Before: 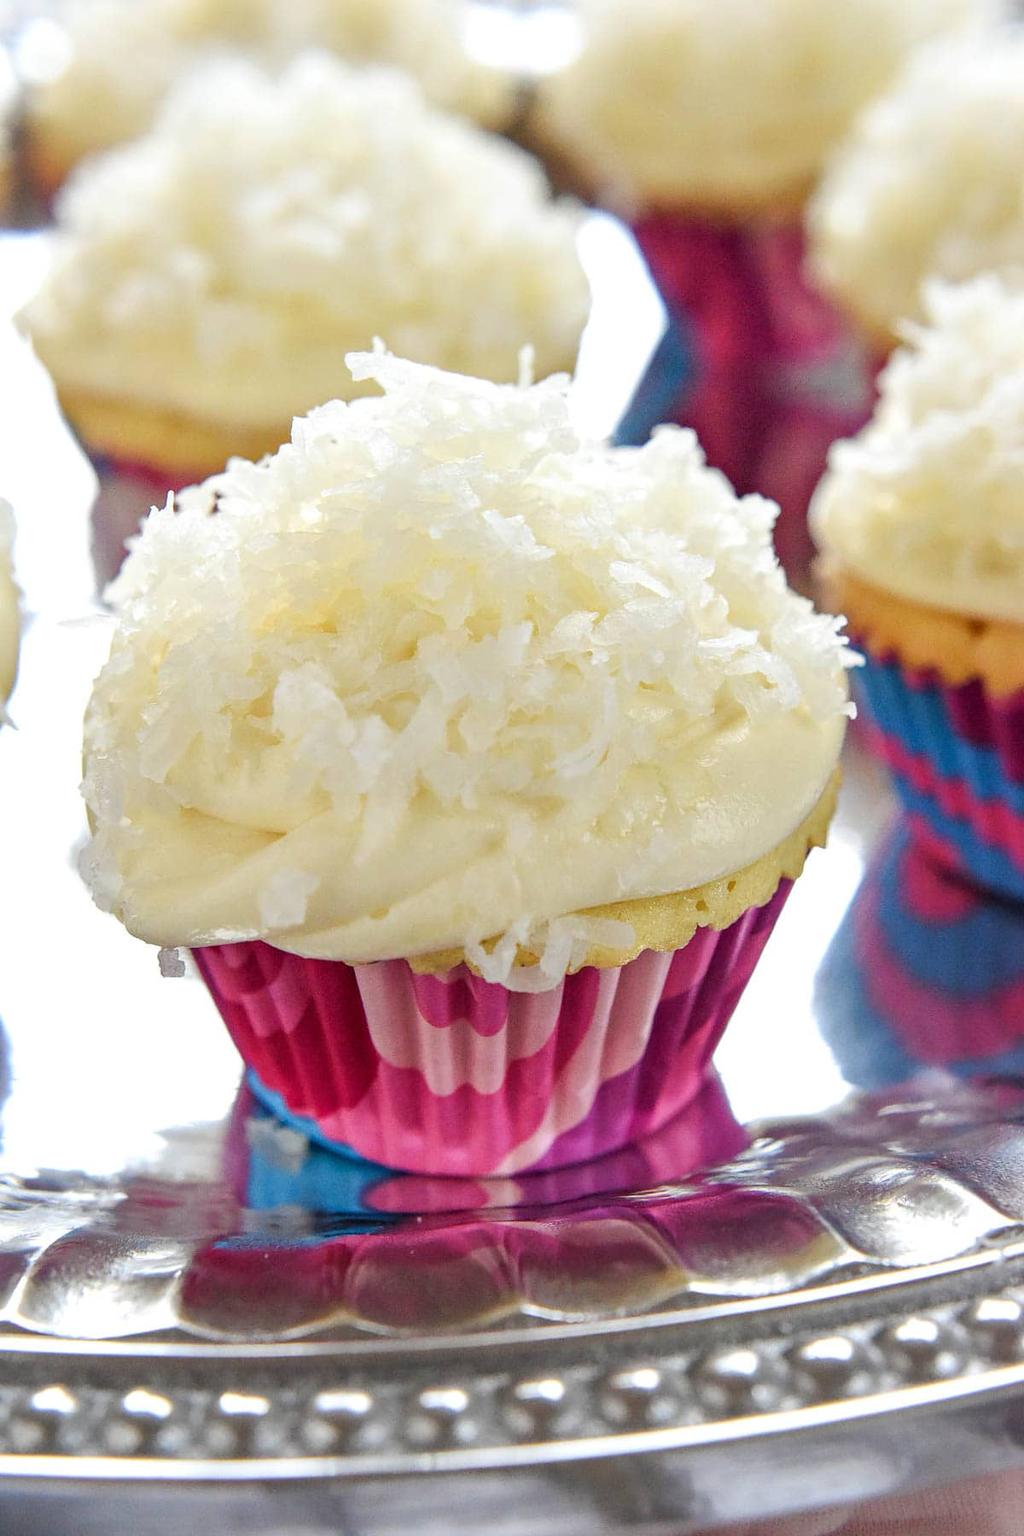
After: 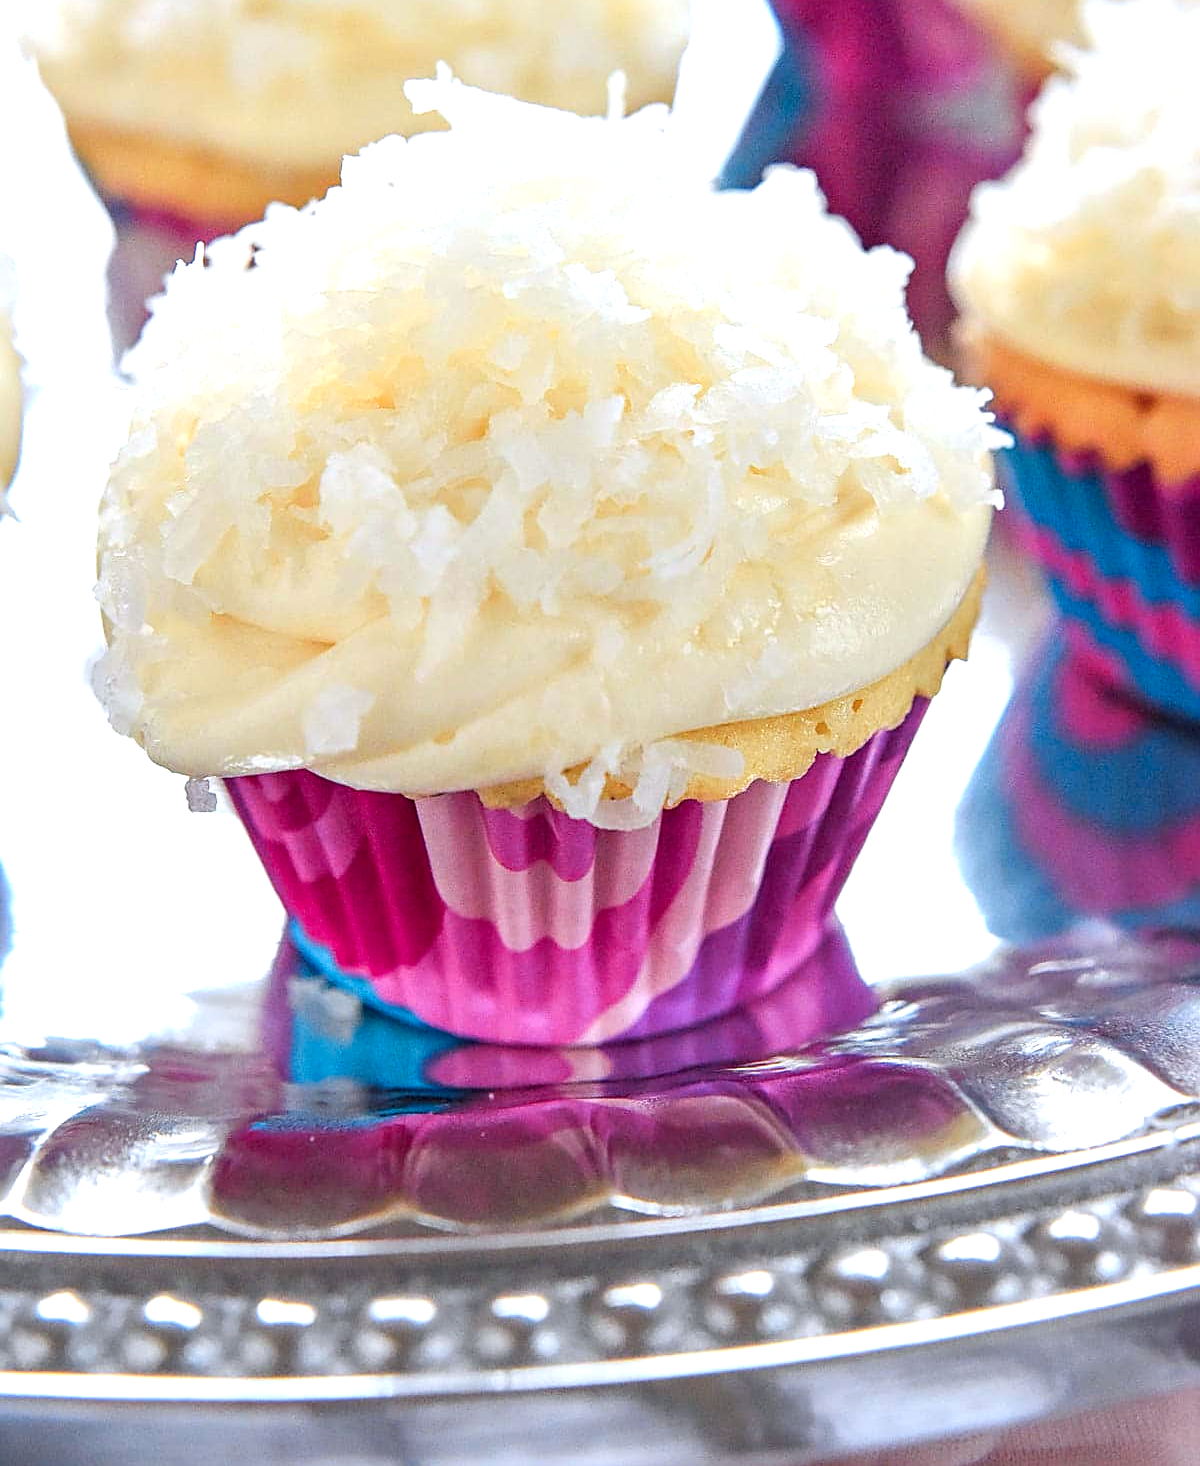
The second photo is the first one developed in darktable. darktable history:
exposure: exposure 0.367 EV, compensate highlight preservation false
color calibration: illuminant as shot in camera, x 0.358, y 0.373, temperature 4628.91 K
sharpen: on, module defaults
crop and rotate: top 18.507%
color zones: curves: ch1 [(0.239, 0.552) (0.75, 0.5)]; ch2 [(0.25, 0.462) (0.749, 0.457)], mix 25.94%
white balance: emerald 1
tone equalizer: on, module defaults
